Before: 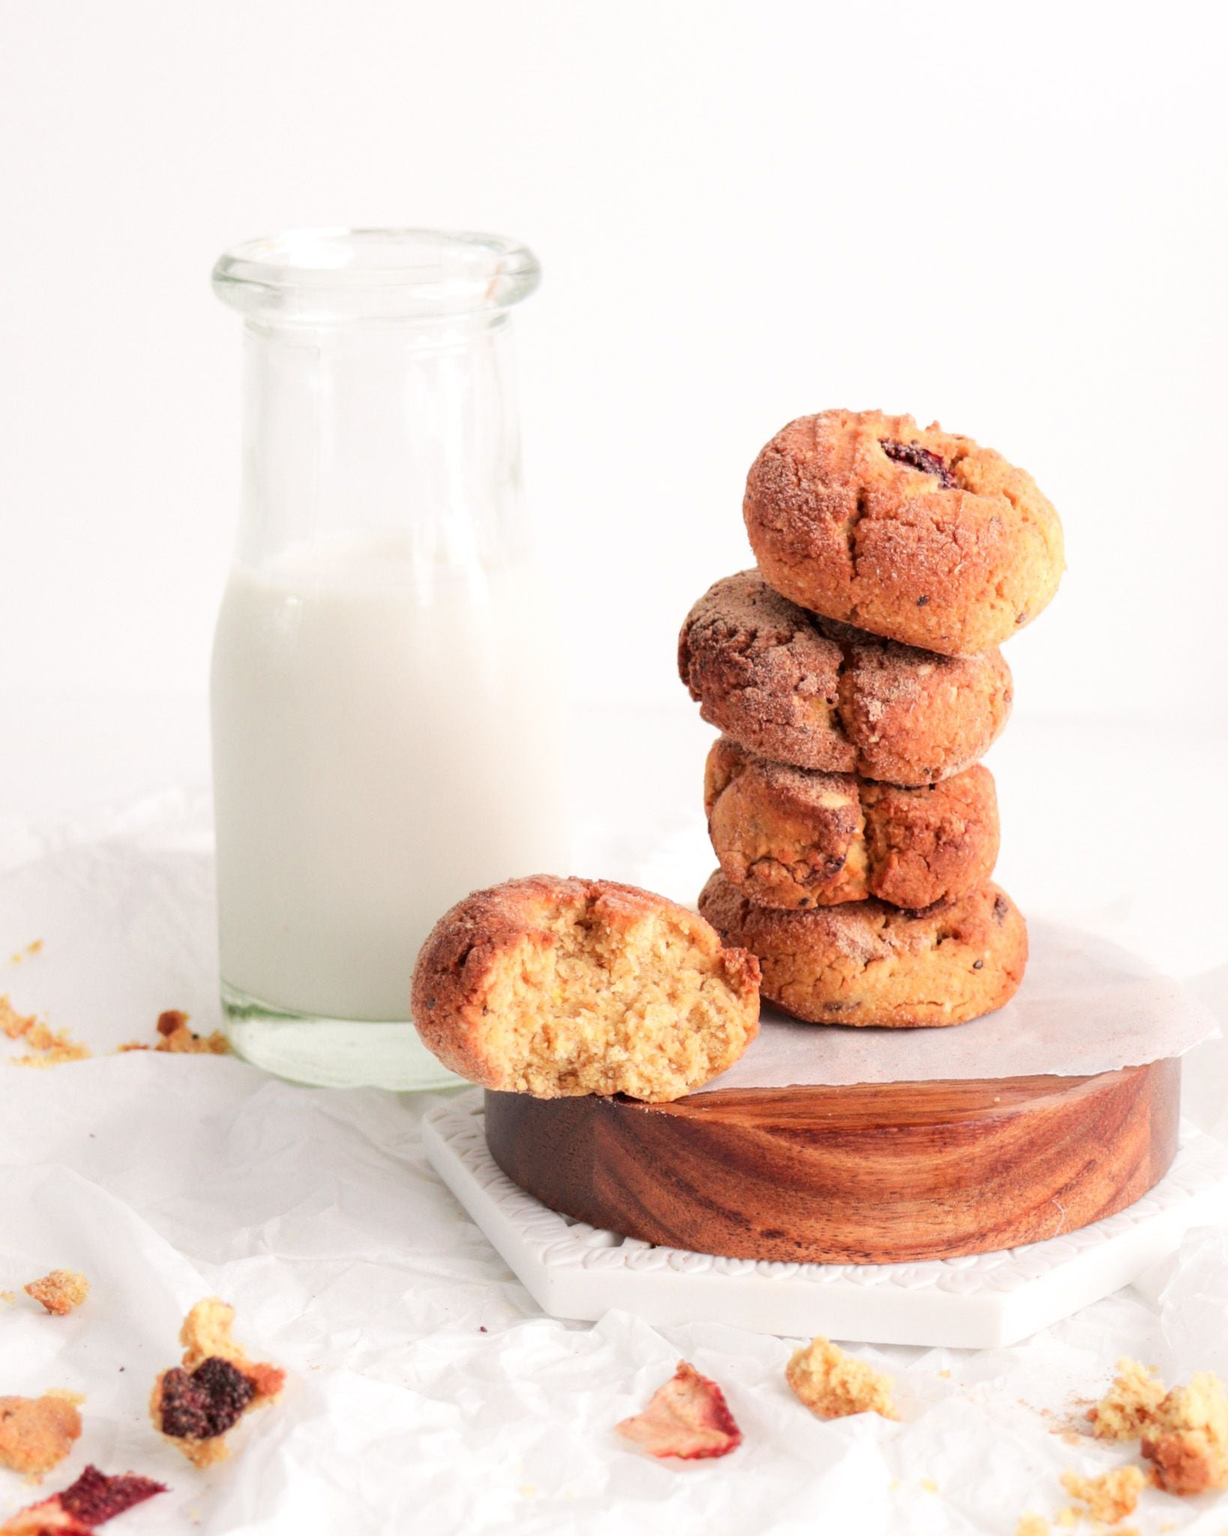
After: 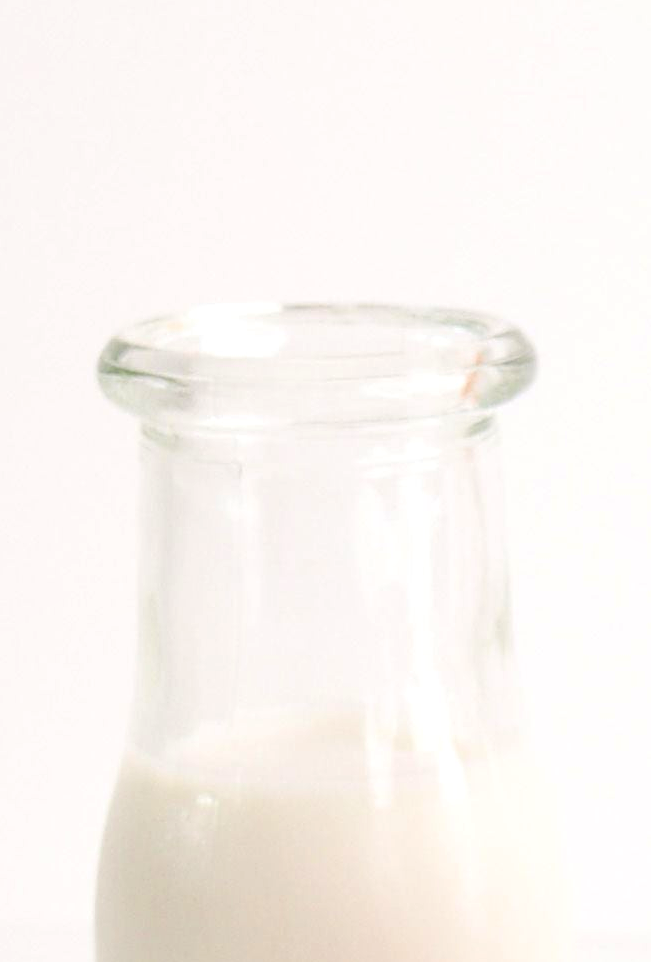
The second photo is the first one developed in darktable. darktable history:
local contrast: on, module defaults
crop and rotate: left 11.296%, top 0.076%, right 48.94%, bottom 52.93%
color balance rgb: perceptual saturation grading › global saturation 10.276%, global vibrance 33.051%
sharpen: on, module defaults
